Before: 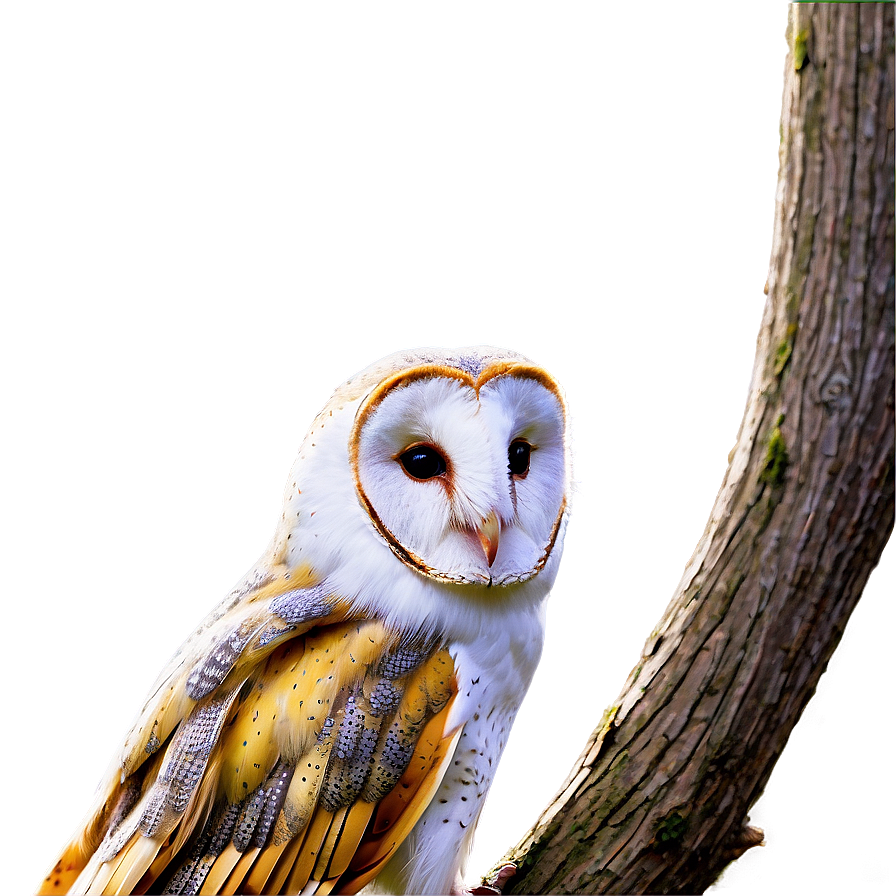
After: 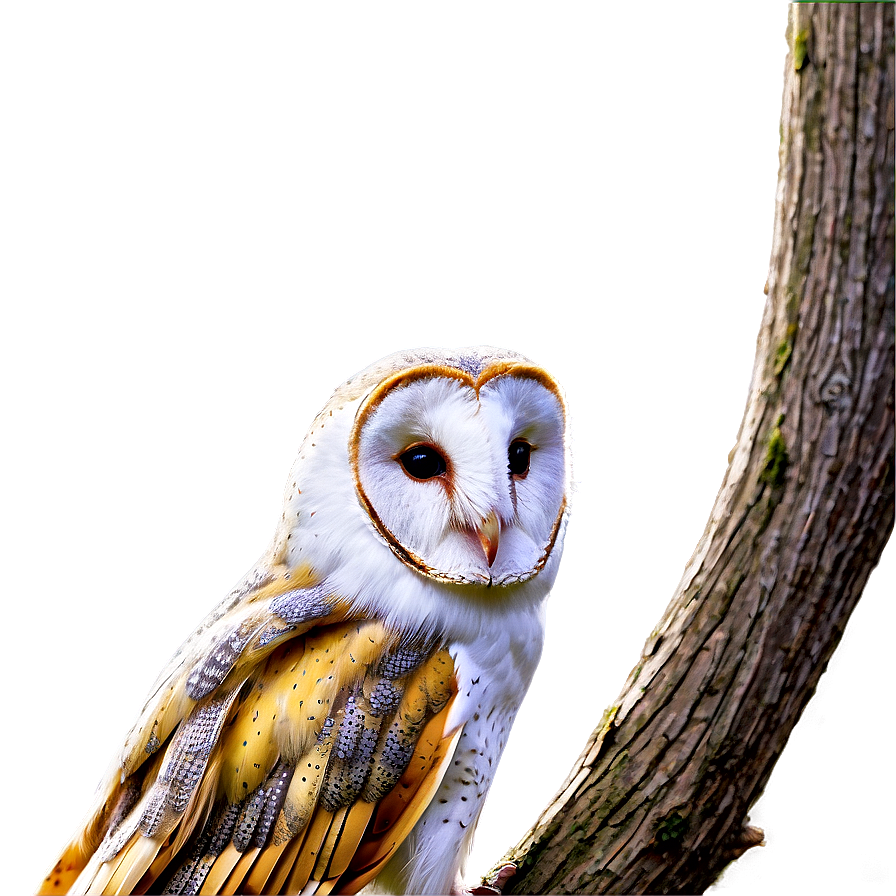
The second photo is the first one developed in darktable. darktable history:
local contrast: mode bilateral grid, contrast 19, coarseness 18, detail 163%, midtone range 0.2
